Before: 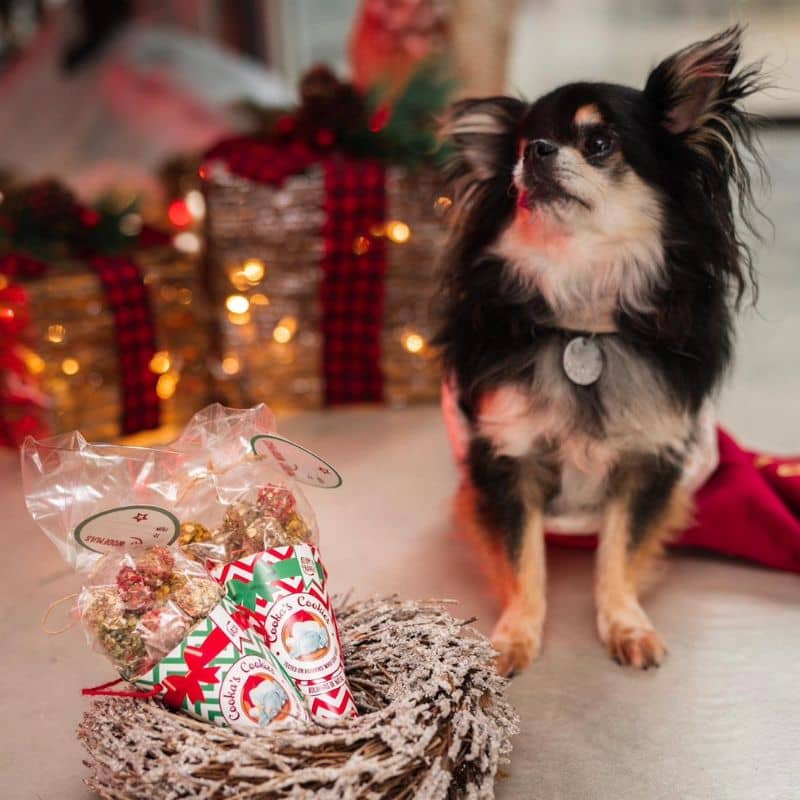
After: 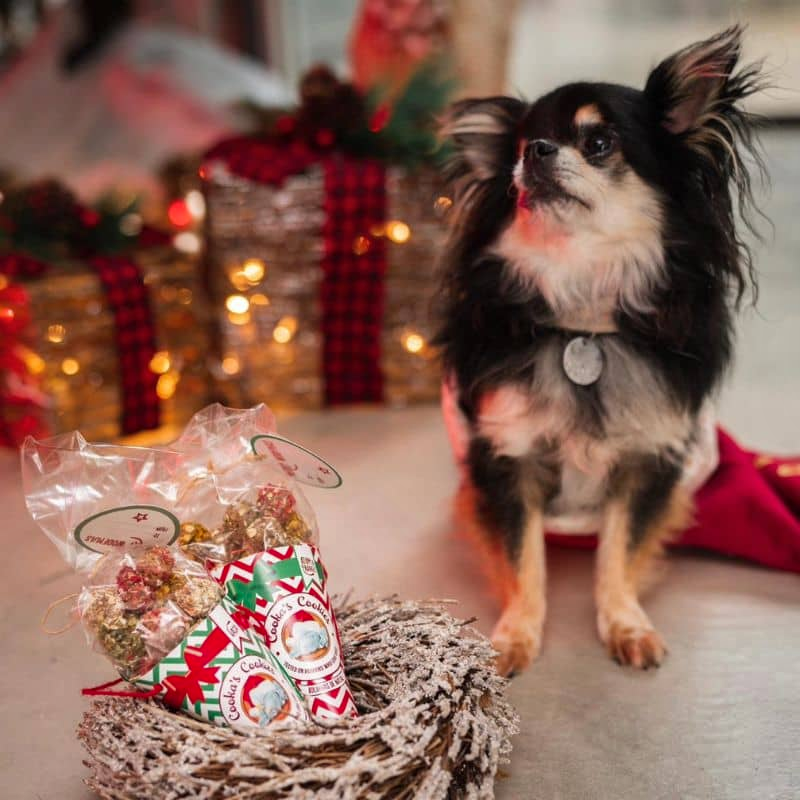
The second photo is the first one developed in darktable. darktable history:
shadows and highlights: shadows 24.63, highlights -76.82, soften with gaussian
